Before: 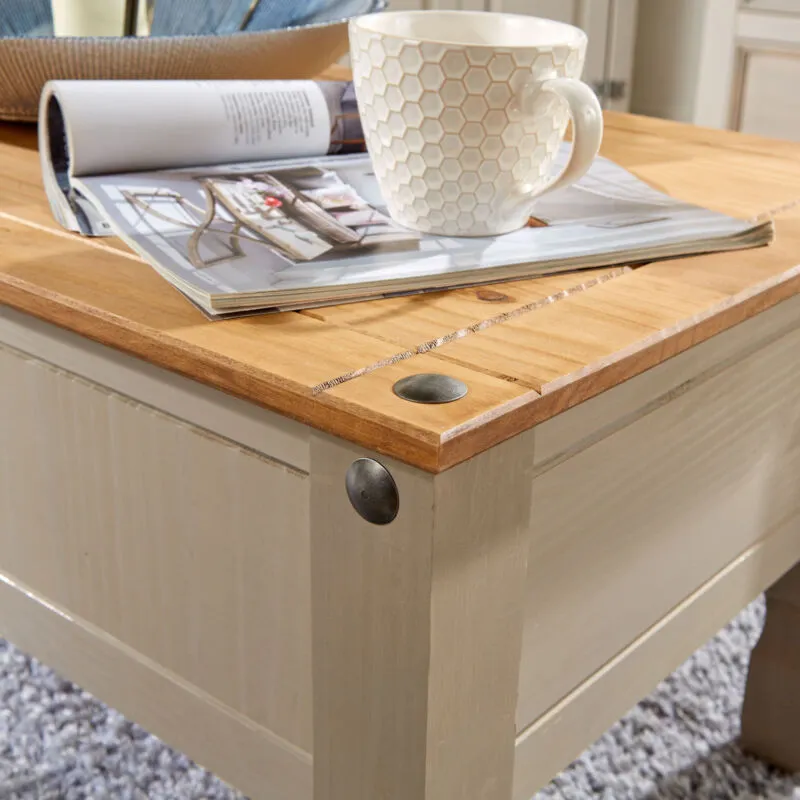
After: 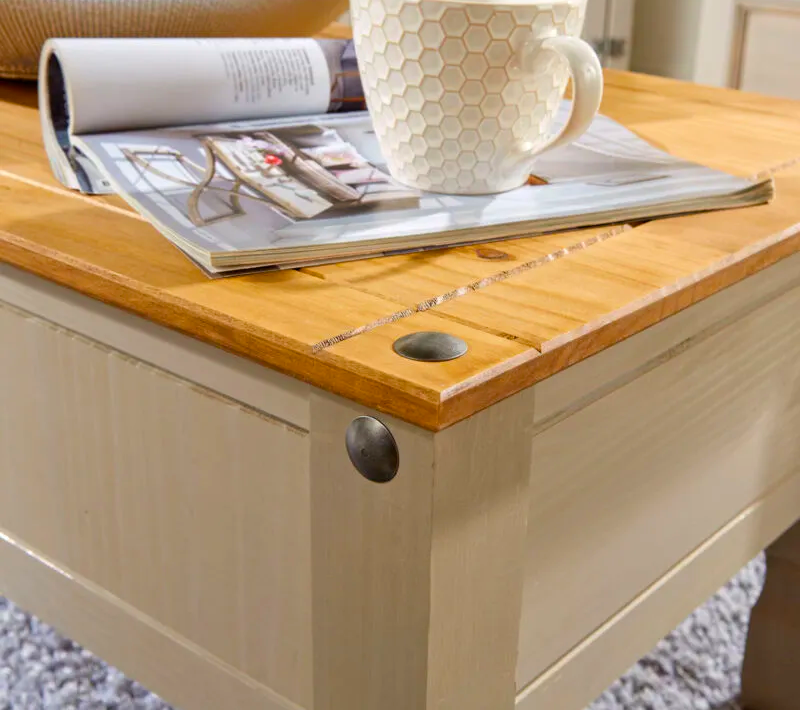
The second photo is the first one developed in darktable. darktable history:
crop and rotate: top 5.487%, bottom 5.699%
color balance rgb: perceptual saturation grading › global saturation 31%, global vibrance 14.457%
